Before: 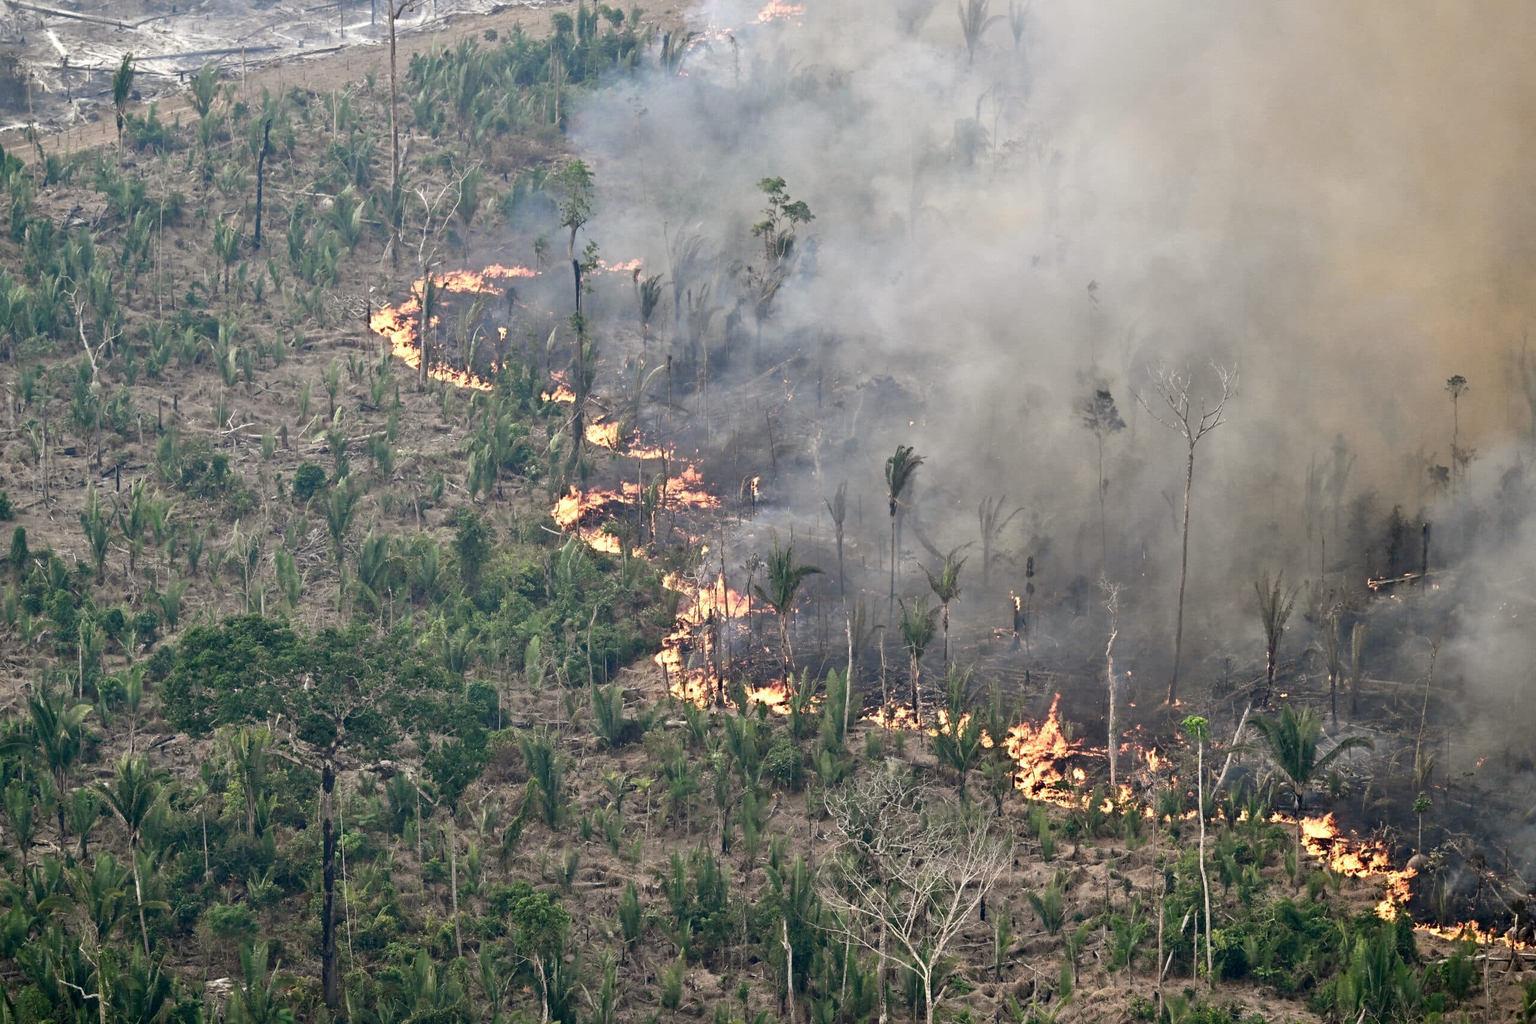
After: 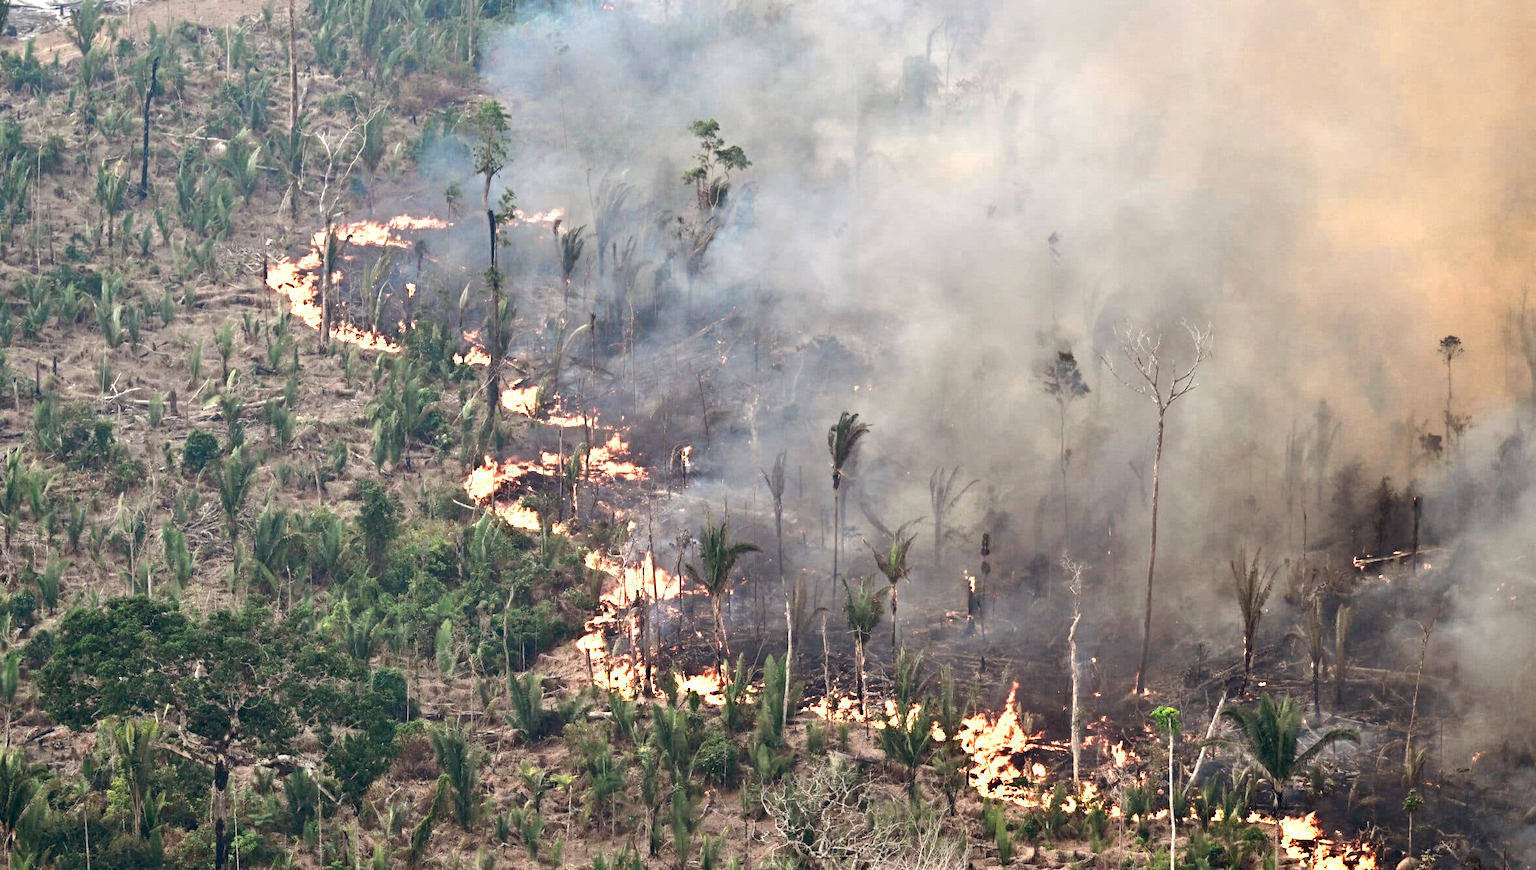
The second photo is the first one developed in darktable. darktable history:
tone equalizer: -8 EV -0.384 EV, -7 EV -0.401 EV, -6 EV -0.335 EV, -5 EV -0.255 EV, -3 EV 0.257 EV, -2 EV 0.314 EV, -1 EV 0.379 EV, +0 EV 0.438 EV, edges refinement/feathering 500, mask exposure compensation -1.57 EV, preserve details no
color zones: curves: ch0 [(0.018, 0.548) (0.197, 0.654) (0.425, 0.447) (0.605, 0.658) (0.732, 0.579)]; ch1 [(0.105, 0.531) (0.224, 0.531) (0.386, 0.39) (0.618, 0.456) (0.732, 0.456) (0.956, 0.421)]; ch2 [(0.039, 0.583) (0.215, 0.465) (0.399, 0.544) (0.465, 0.548) (0.614, 0.447) (0.724, 0.43) (0.882, 0.623) (0.956, 0.632)]
crop: left 8.176%, top 6.594%, bottom 15.308%
color balance rgb: shadows lift › chroma 4.386%, shadows lift › hue 26.54°, perceptual saturation grading › global saturation 10.52%, global vibrance 20%
